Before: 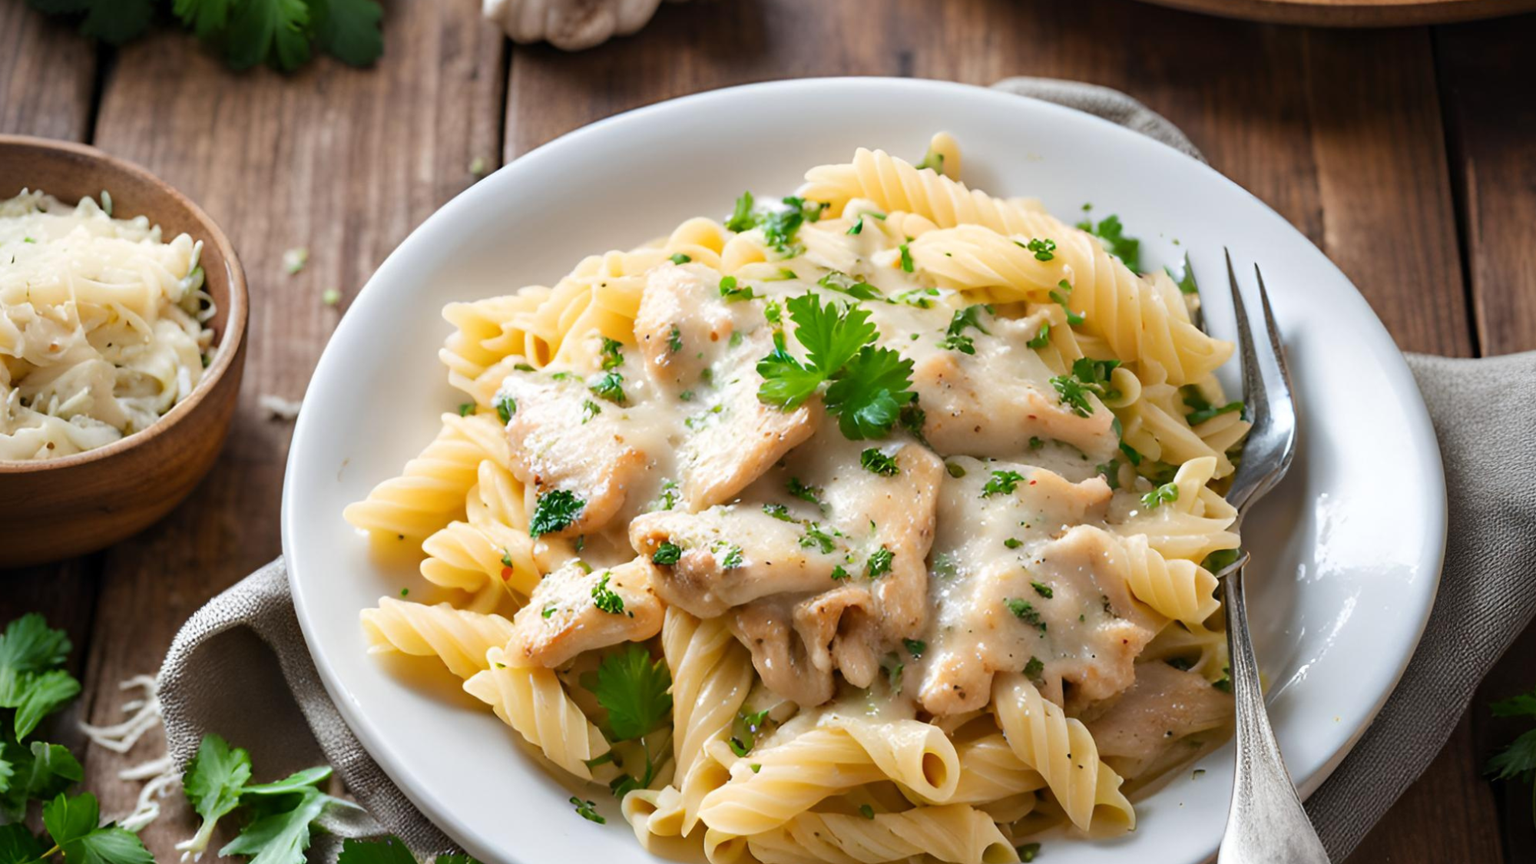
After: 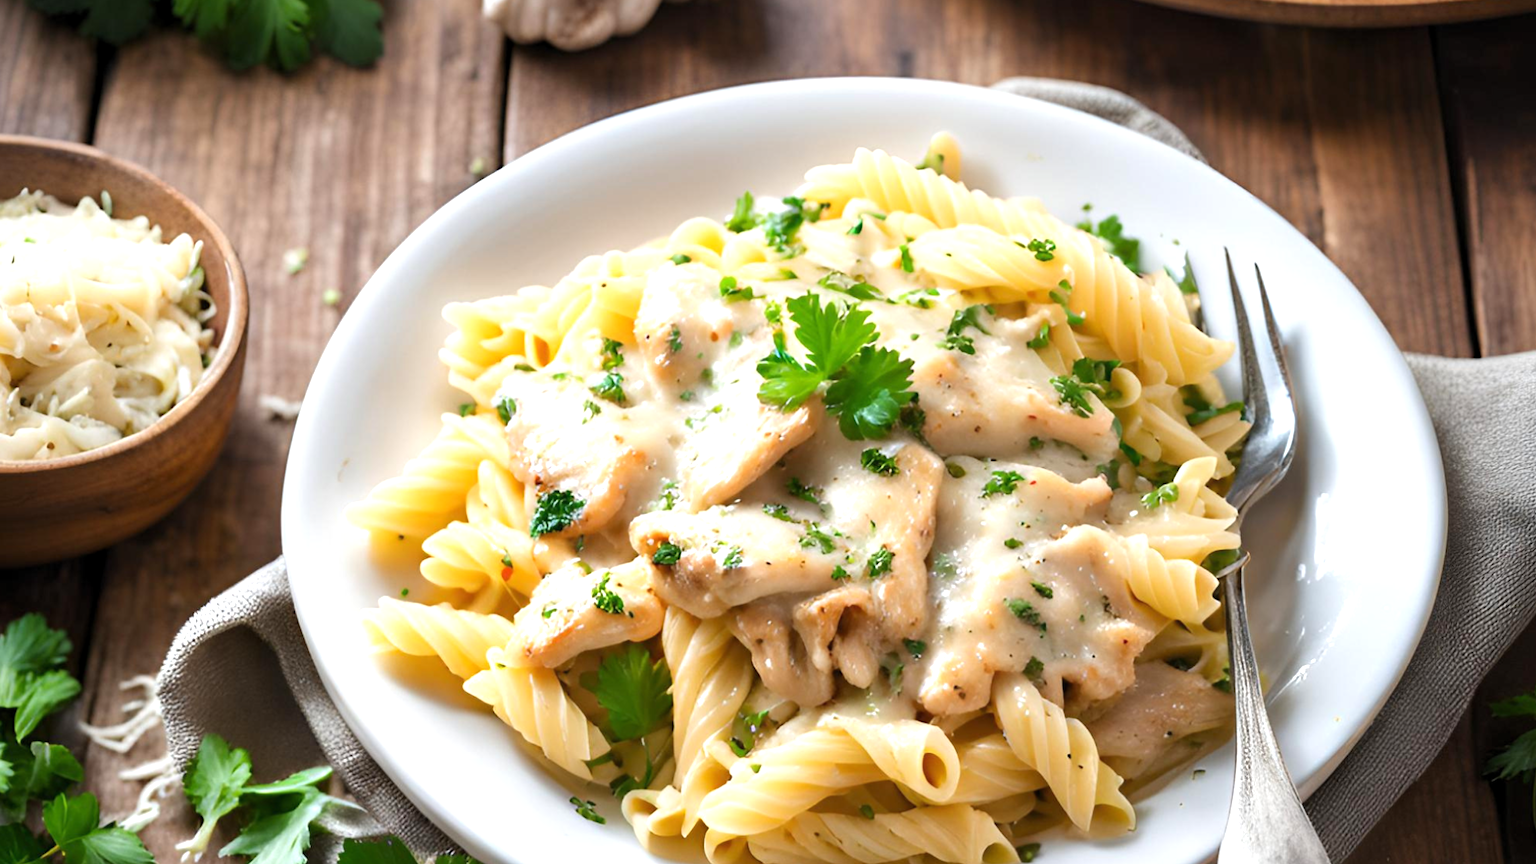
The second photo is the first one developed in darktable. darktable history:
exposure: black level correction 0, exposure 0.5 EV, compensate exposure bias true, compensate highlight preservation false
levels: levels [0.016, 0.5, 0.996]
